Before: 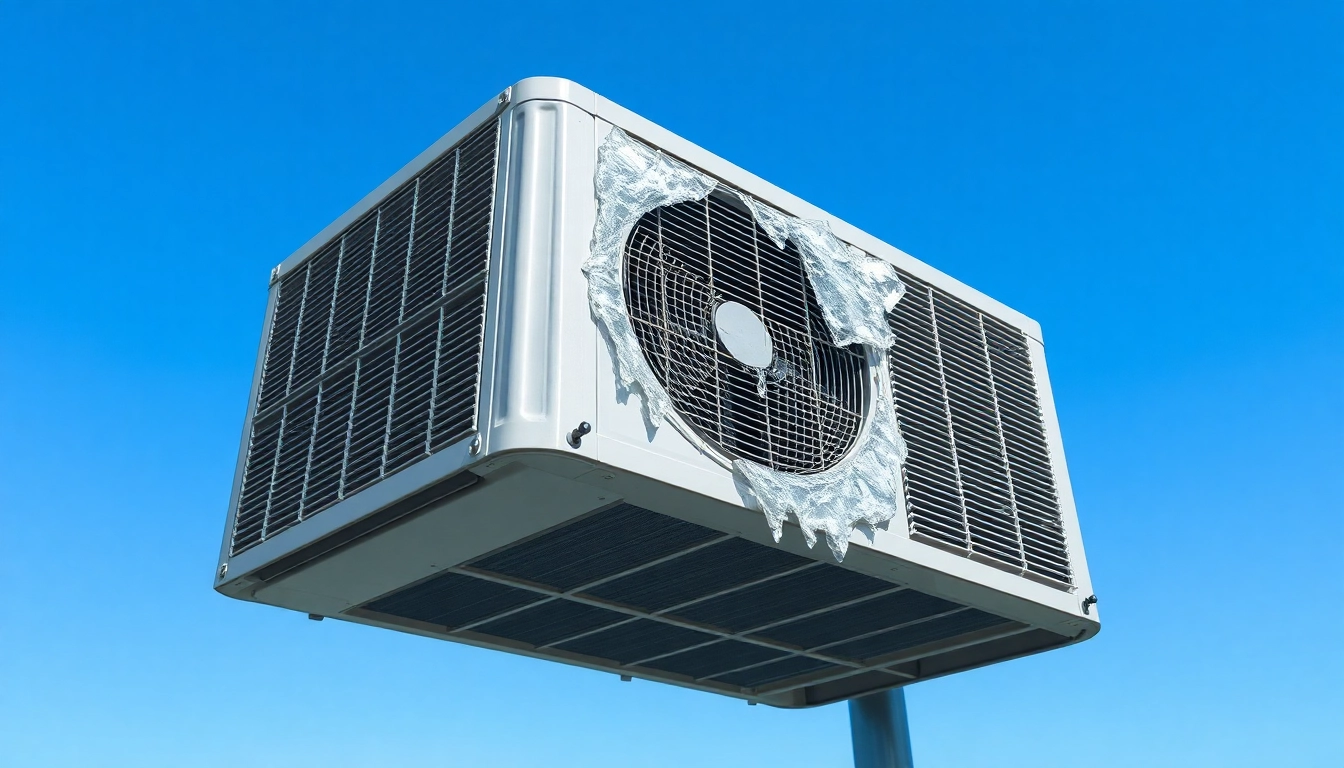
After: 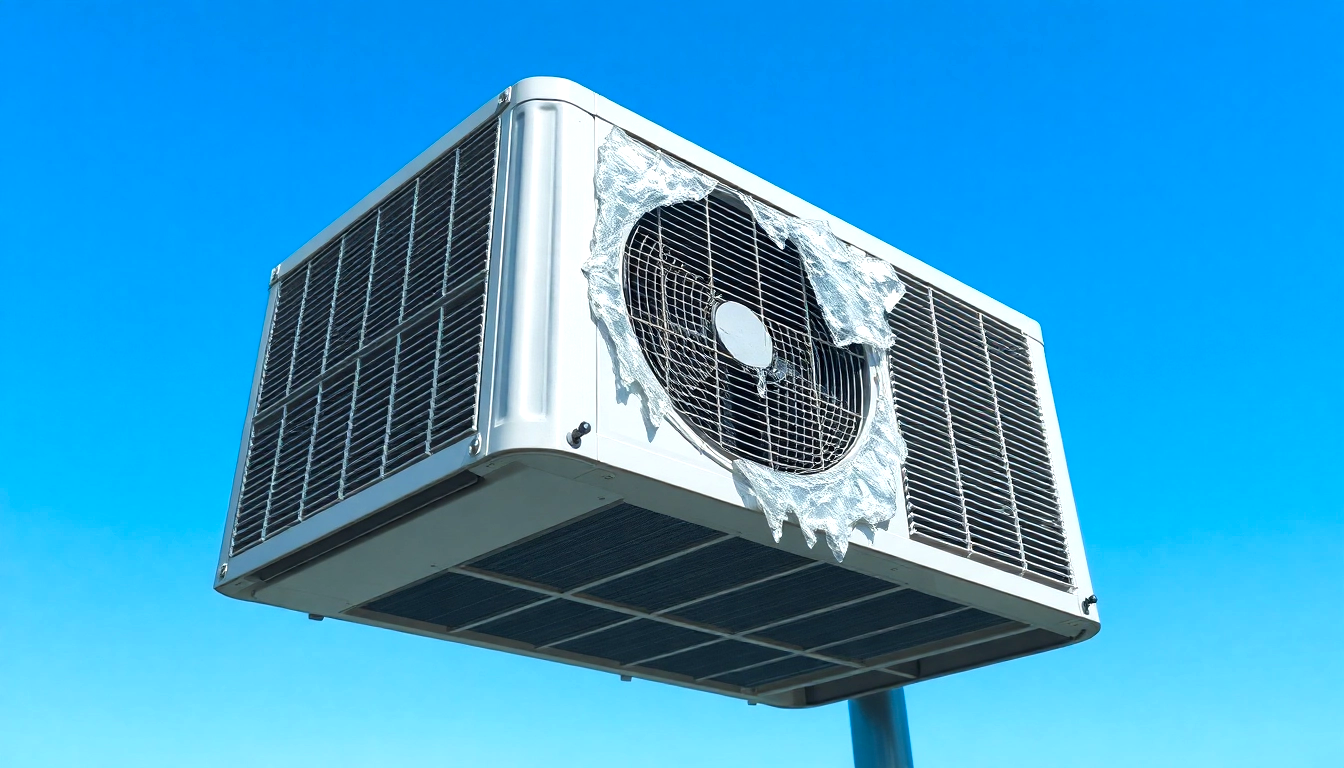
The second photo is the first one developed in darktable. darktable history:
local contrast: mode bilateral grid, contrast 19, coarseness 51, detail 119%, midtone range 0.2
color zones: curves: ch1 [(0.263, 0.53) (0.376, 0.287) (0.487, 0.512) (0.748, 0.547) (1, 0.513)]; ch2 [(0.262, 0.45) (0.751, 0.477)]
exposure: exposure 0.25 EV, compensate exposure bias true, compensate highlight preservation false
